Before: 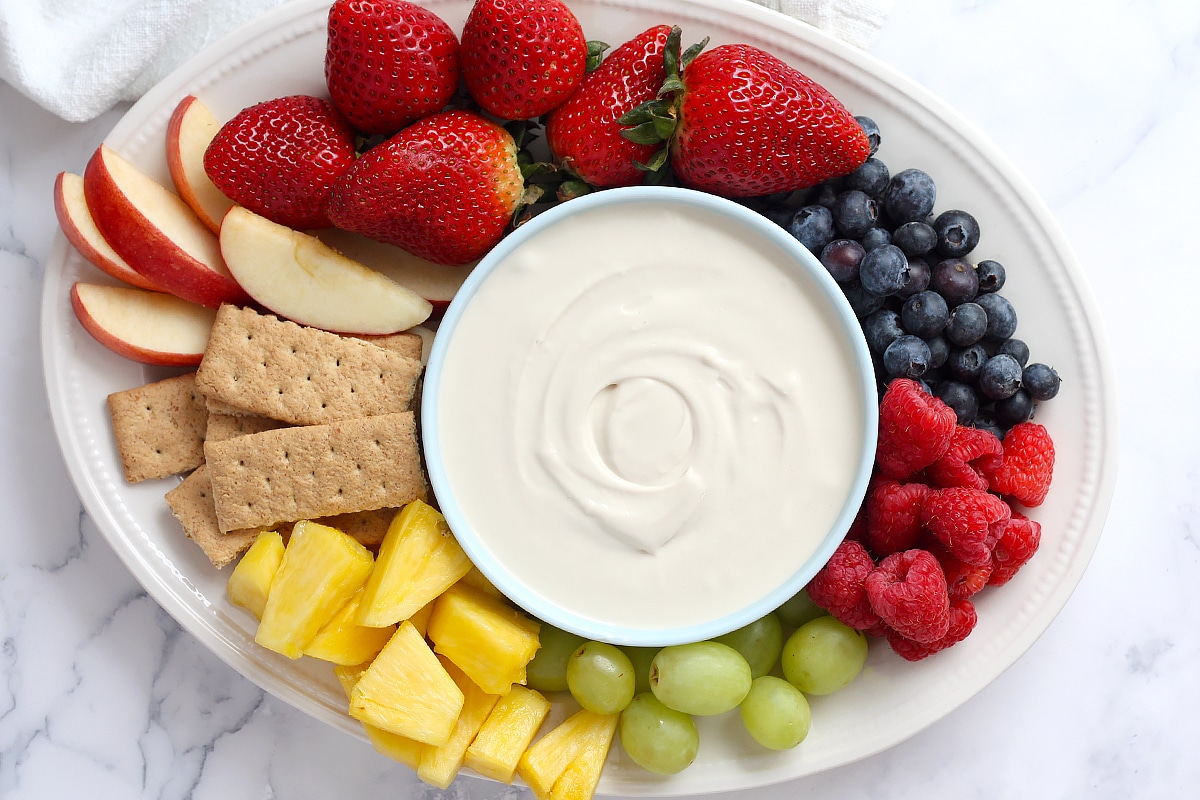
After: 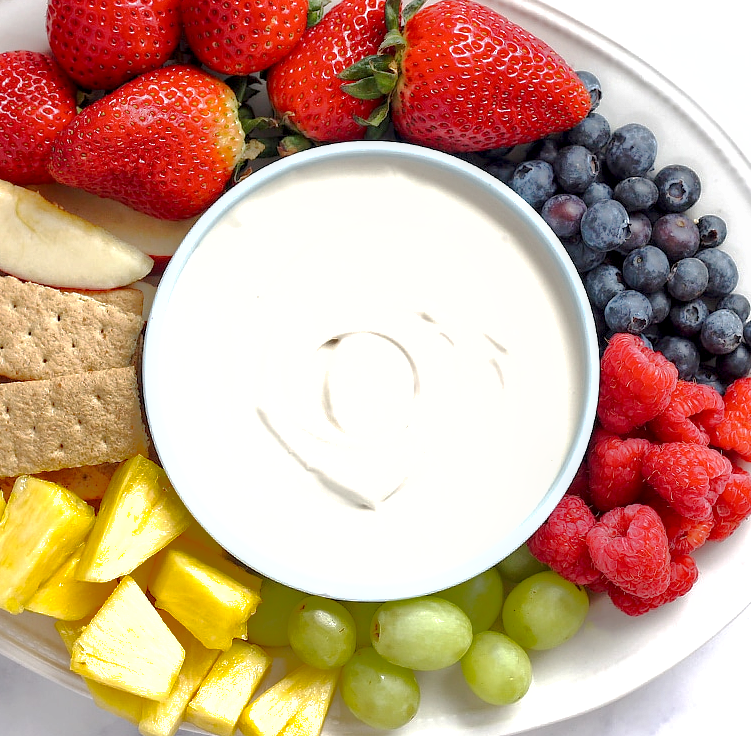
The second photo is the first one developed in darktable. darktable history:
exposure: black level correction 0.001, exposure 0.498 EV, compensate highlight preservation false
local contrast: shadows 95%, midtone range 0.497
shadows and highlights: shadows 39.42, highlights -59.67
crop and rotate: left 23.308%, top 5.634%, right 14.101%, bottom 2.337%
base curve: curves: ch0 [(0, 0) (0.158, 0.273) (0.879, 0.895) (1, 1)], preserve colors none
